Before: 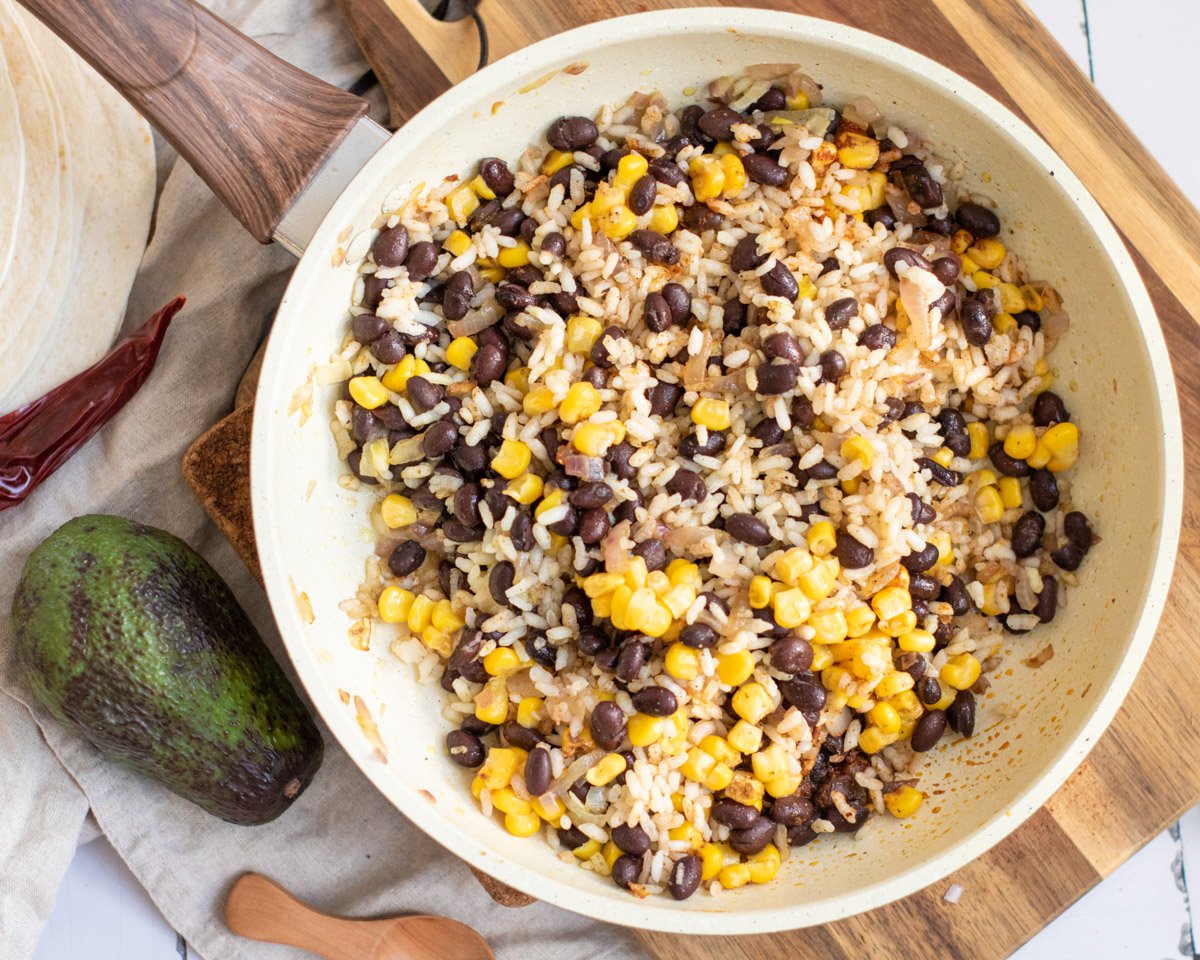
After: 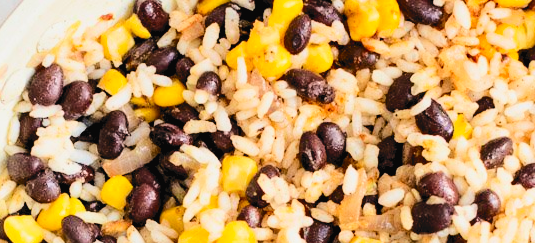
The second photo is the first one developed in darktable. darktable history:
sharpen: radius 2.907, amount 0.856, threshold 47.159
exposure: exposure 0.162 EV, compensate highlight preservation false
crop: left 28.776%, top 16.835%, right 26.623%, bottom 57.838%
contrast brightness saturation: contrast 0.169, saturation 0.323
tone curve: curves: ch0 [(0, 0) (0.003, 0.06) (0.011, 0.071) (0.025, 0.085) (0.044, 0.104) (0.069, 0.123) (0.1, 0.146) (0.136, 0.167) (0.177, 0.205) (0.224, 0.248) (0.277, 0.309) (0.335, 0.384) (0.399, 0.467) (0.468, 0.553) (0.543, 0.633) (0.623, 0.698) (0.709, 0.769) (0.801, 0.841) (0.898, 0.912) (1, 1)], color space Lab, independent channels, preserve colors none
filmic rgb: black relative exposure -3.32 EV, white relative exposure 3.46 EV, hardness 2.36, contrast 1.104, iterations of high-quality reconstruction 0
